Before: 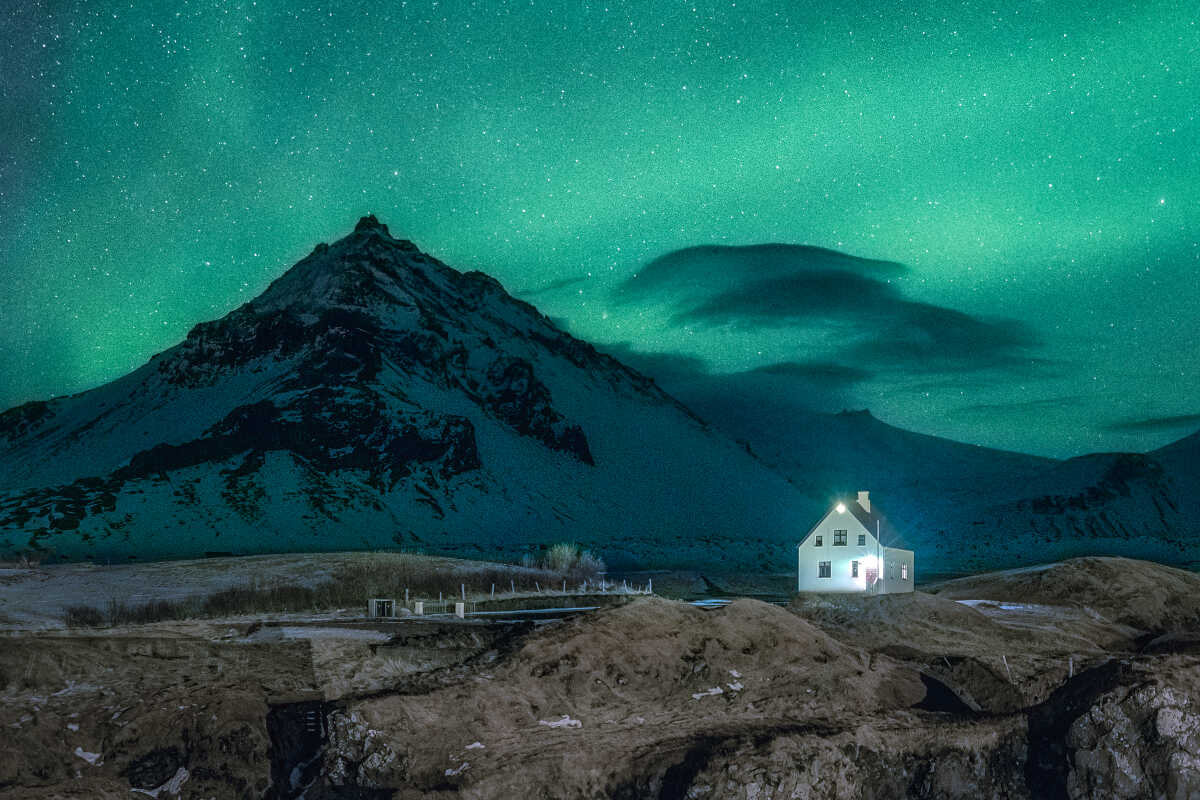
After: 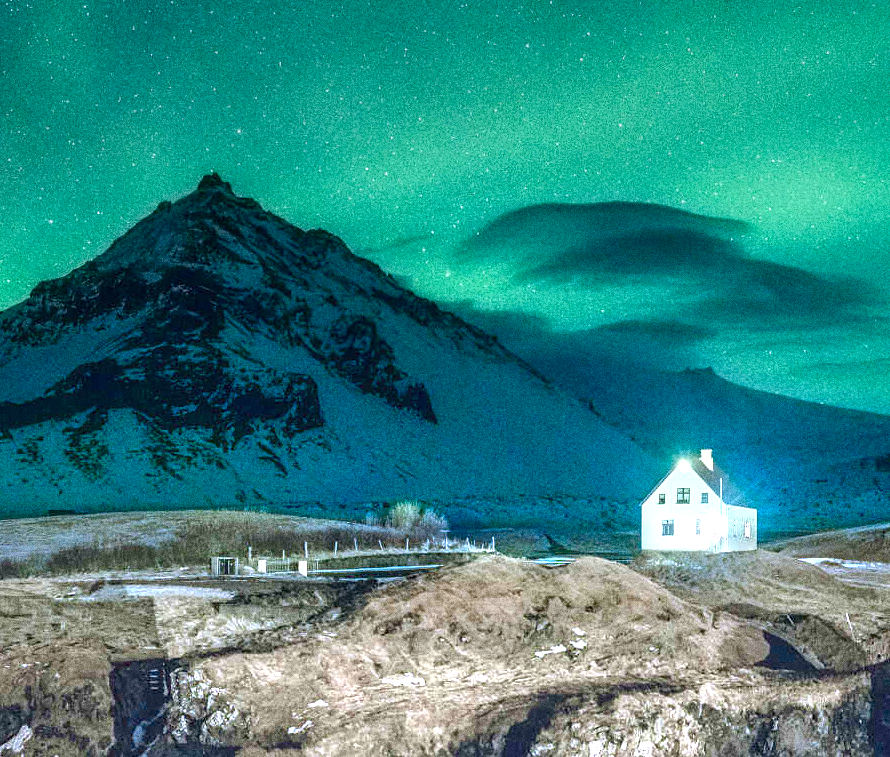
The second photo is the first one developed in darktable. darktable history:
crop and rotate: left 13.15%, top 5.251%, right 12.609%
shadows and highlights: shadows -20, white point adjustment -2, highlights -35
color balance rgb: perceptual saturation grading › global saturation 20%, perceptual saturation grading › highlights -25%, perceptual saturation grading › shadows 25%
grain: coarseness 0.09 ISO, strength 40%
graduated density: density -3.9 EV
